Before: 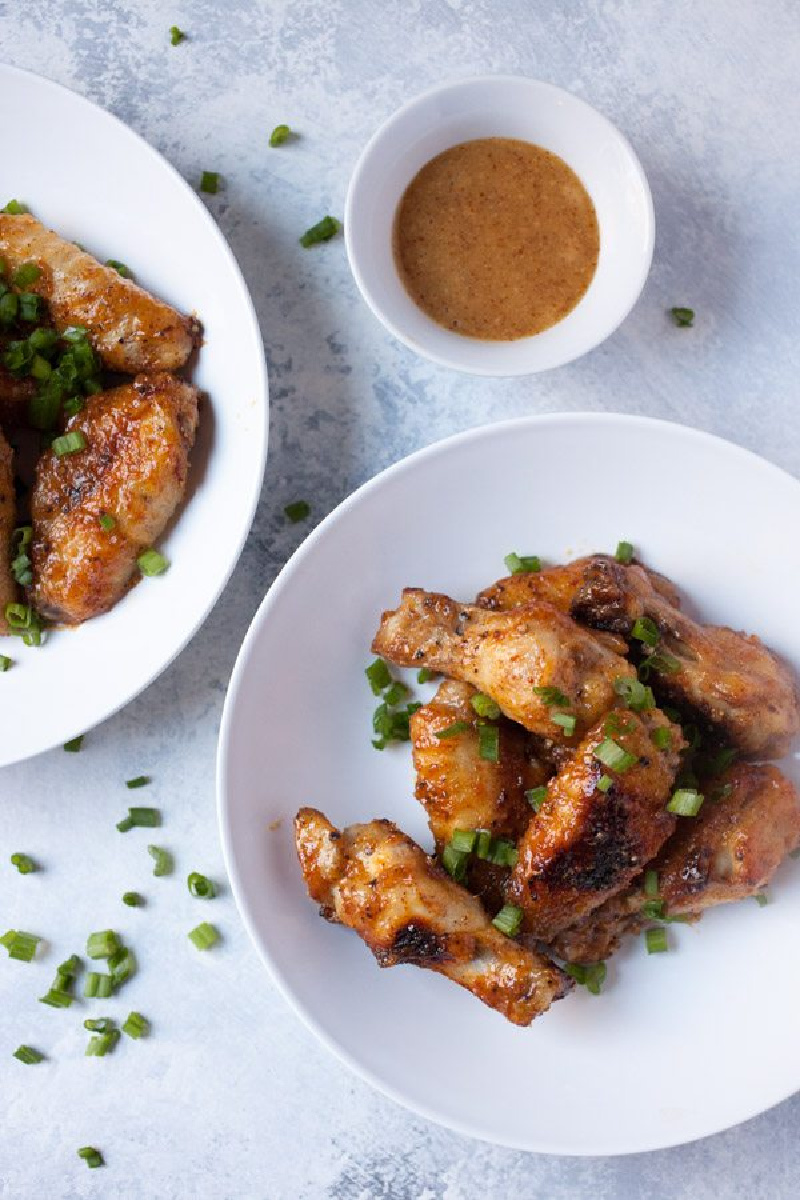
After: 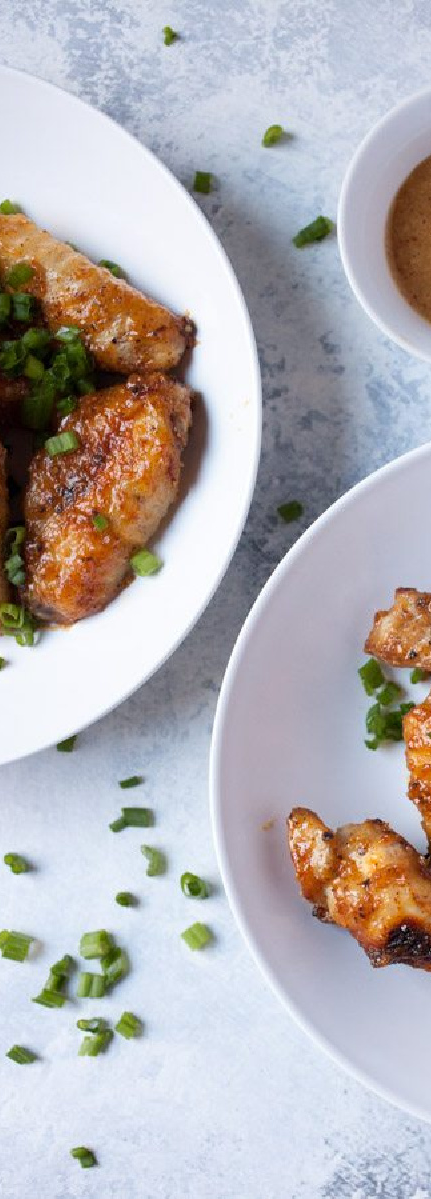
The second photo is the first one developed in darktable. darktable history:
crop: left 0.929%, right 45.135%, bottom 0.081%
